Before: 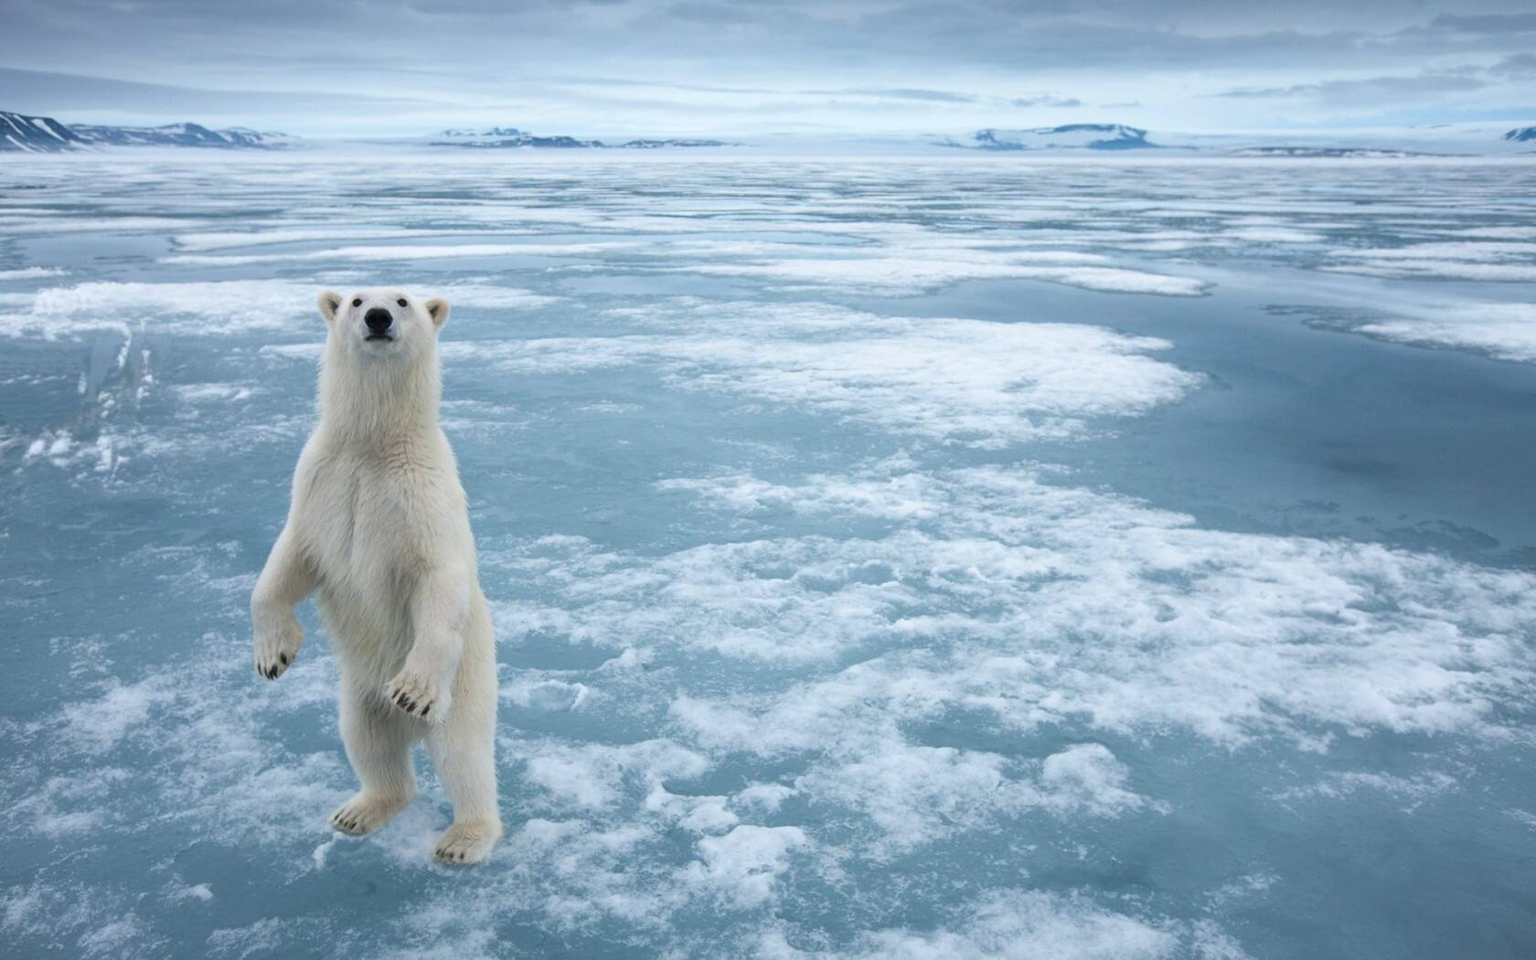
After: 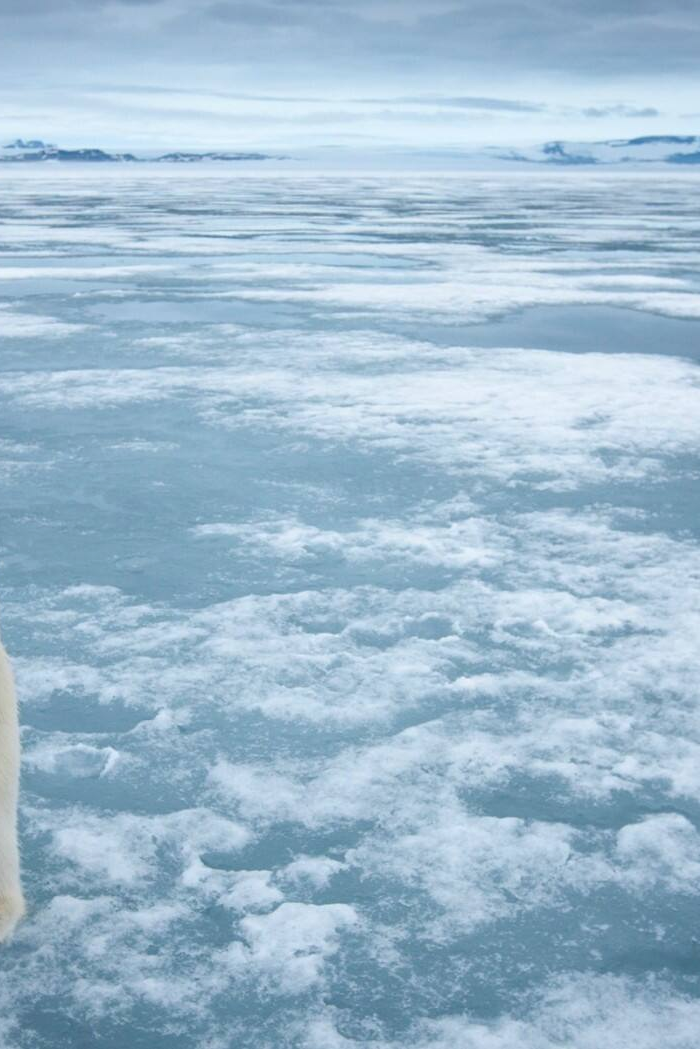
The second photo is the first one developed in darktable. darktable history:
crop: left 31.229%, right 27.105%
shadows and highlights: shadows 4.1, highlights -17.6, soften with gaussian
tone equalizer: on, module defaults
